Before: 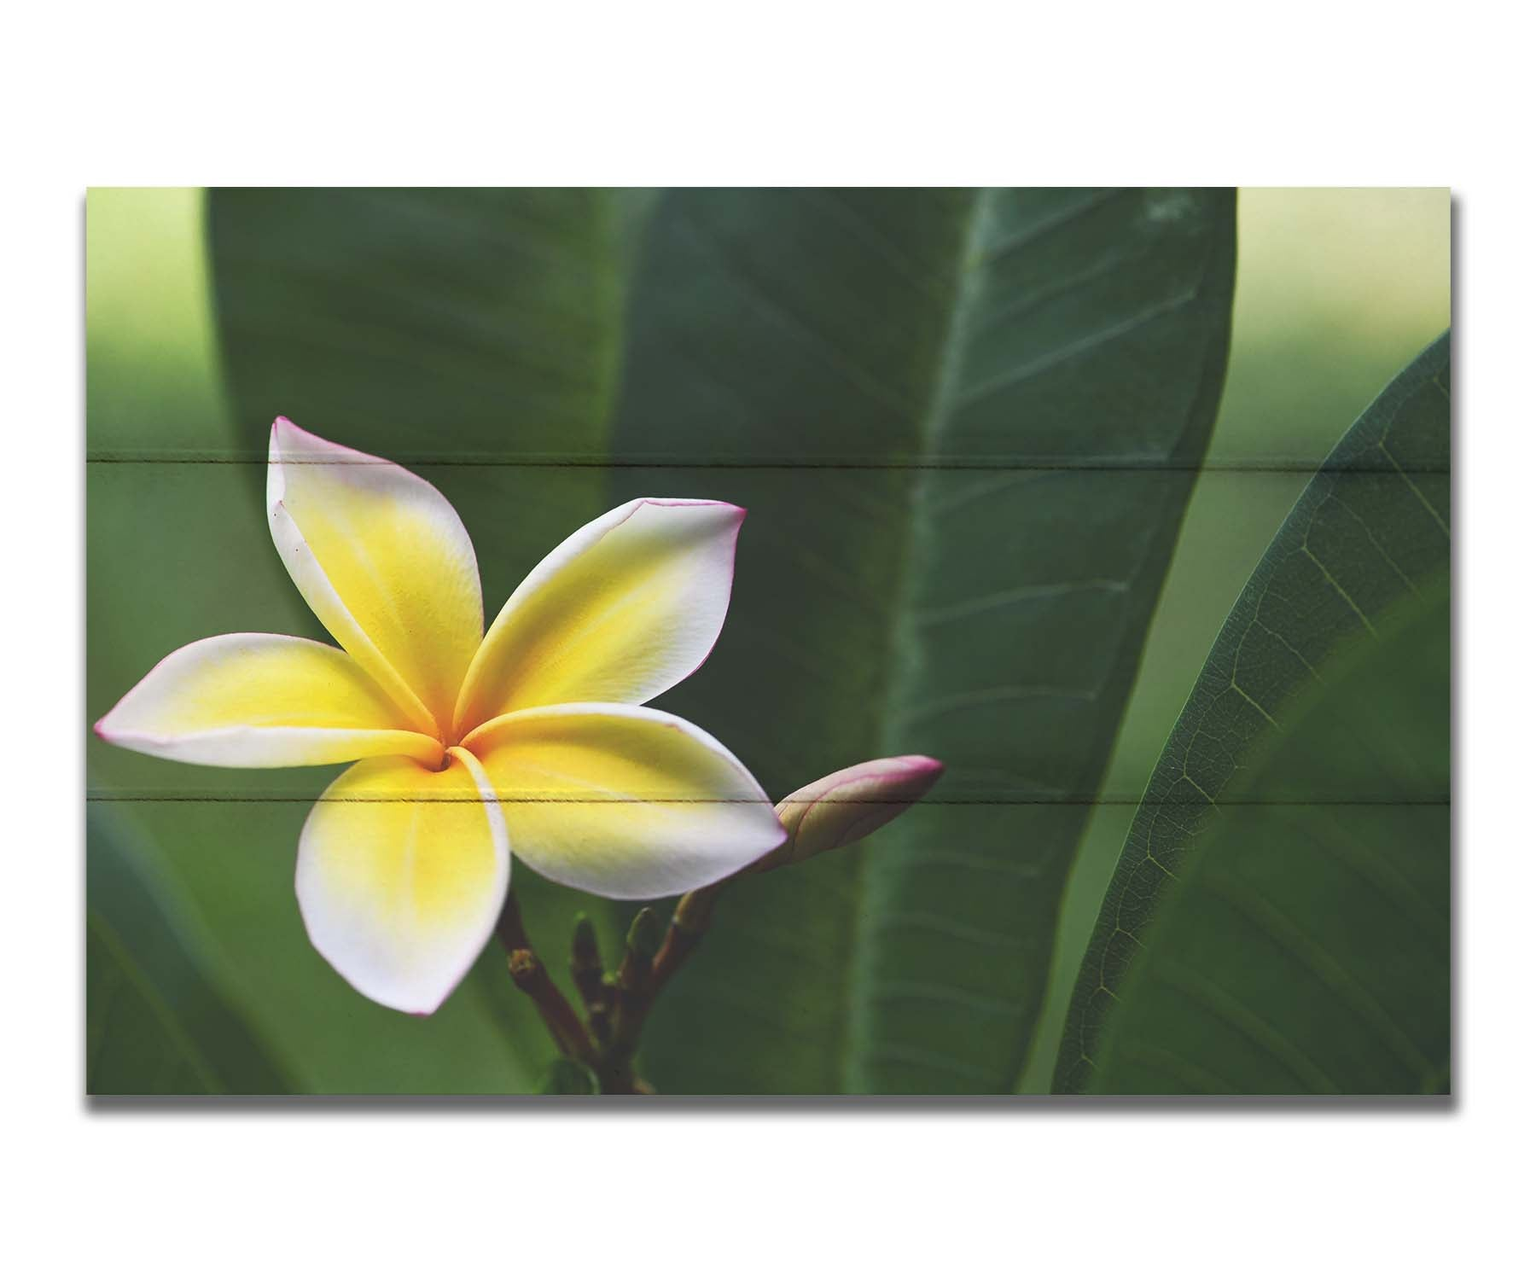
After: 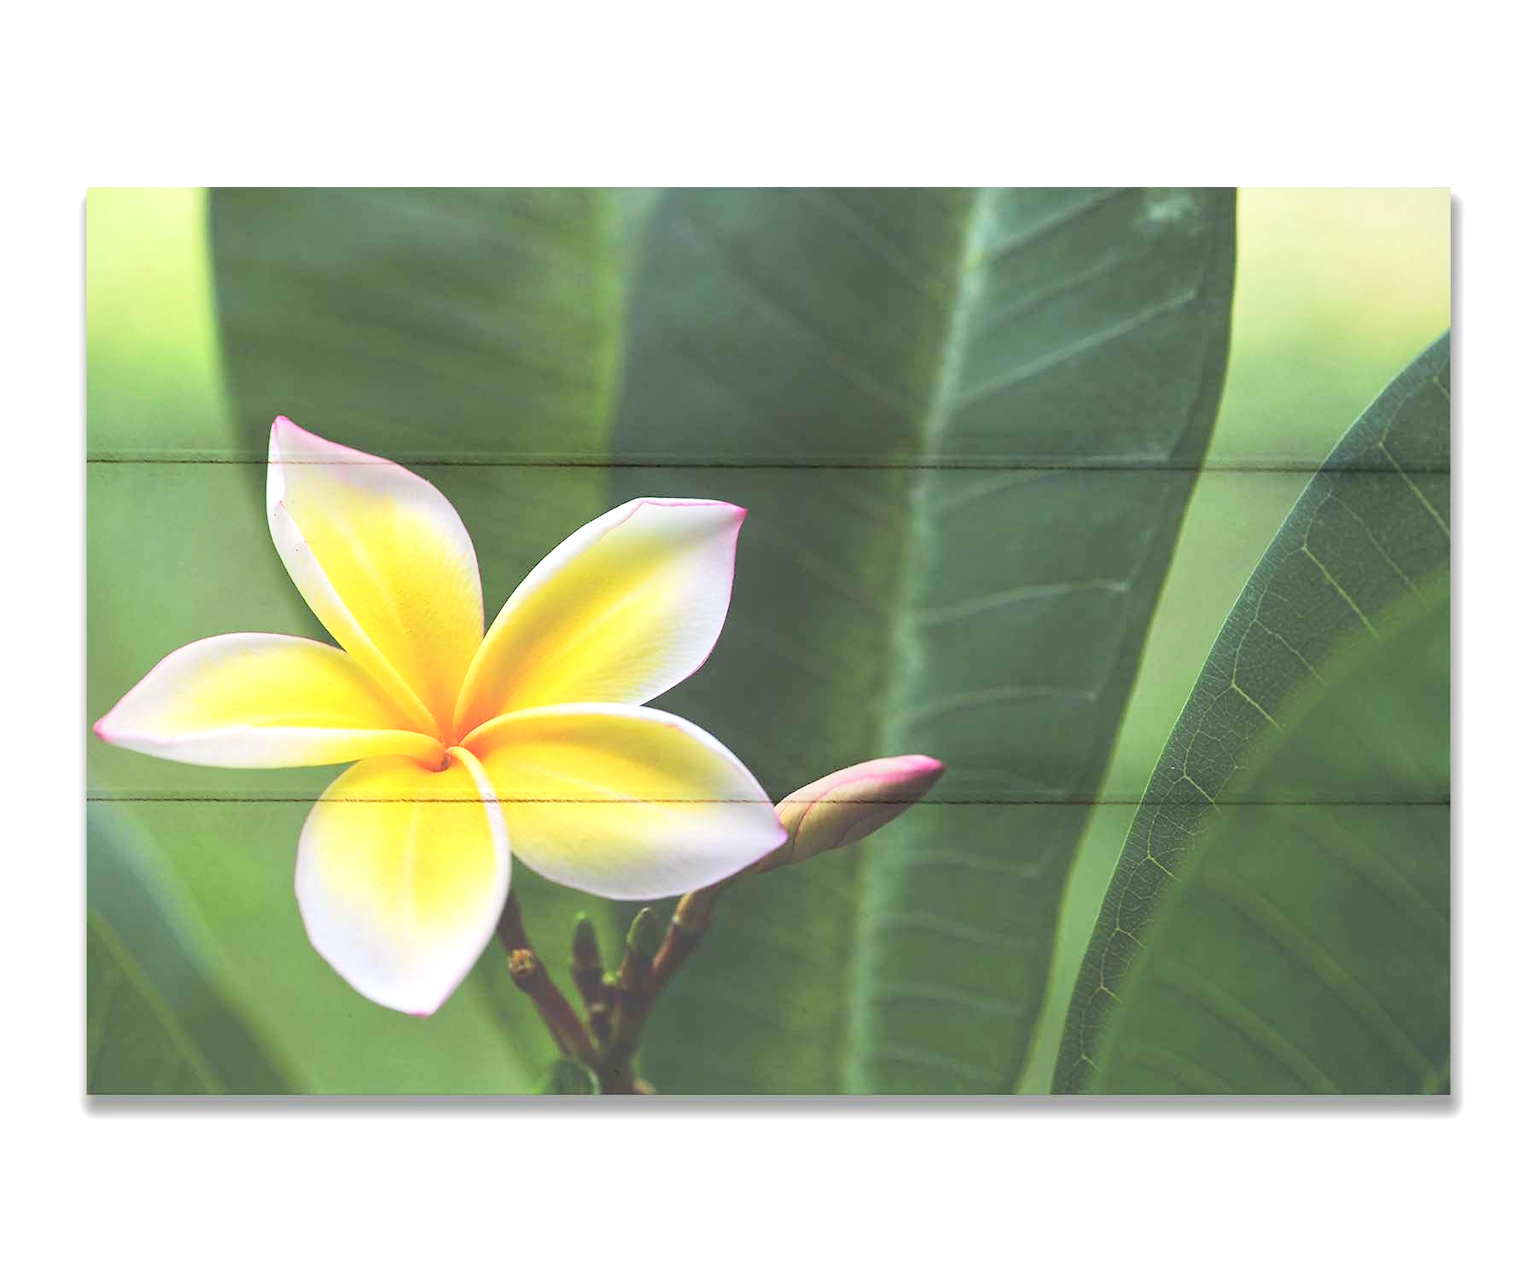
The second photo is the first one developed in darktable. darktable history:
tone equalizer: -7 EV 0.152 EV, -6 EV 0.596 EV, -5 EV 1.13 EV, -4 EV 1.34 EV, -3 EV 1.14 EV, -2 EV 0.6 EV, -1 EV 0.153 EV, edges refinement/feathering 500, mask exposure compensation -1.57 EV, preserve details guided filter
exposure: exposure 0.19 EV, compensate exposure bias true, compensate highlight preservation false
